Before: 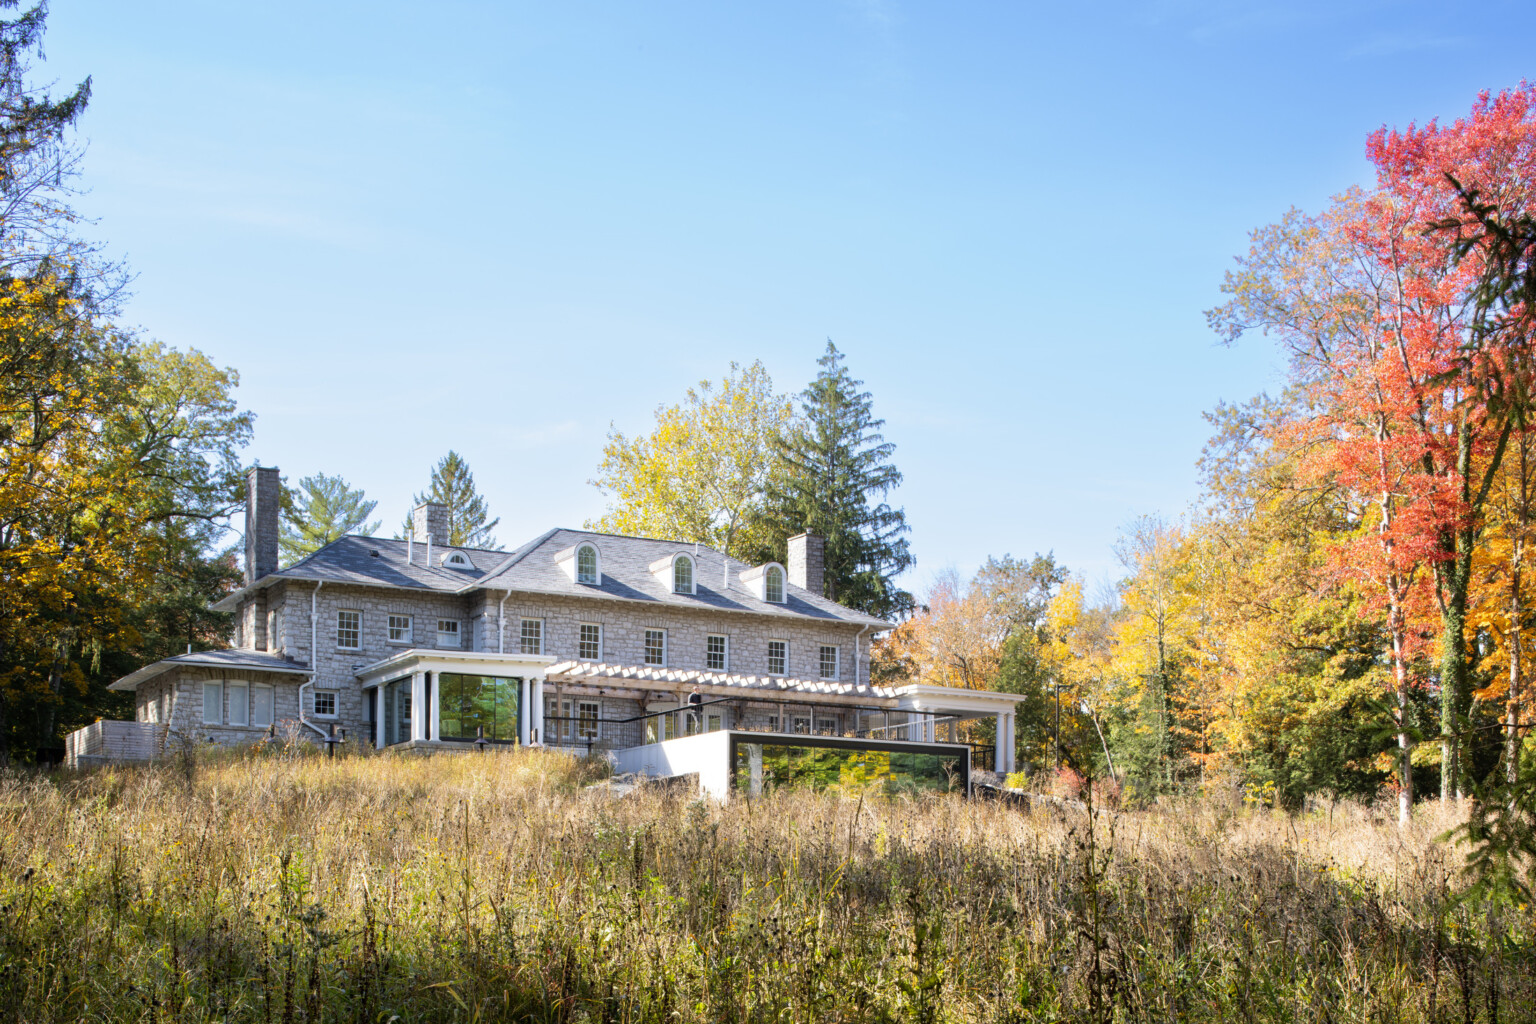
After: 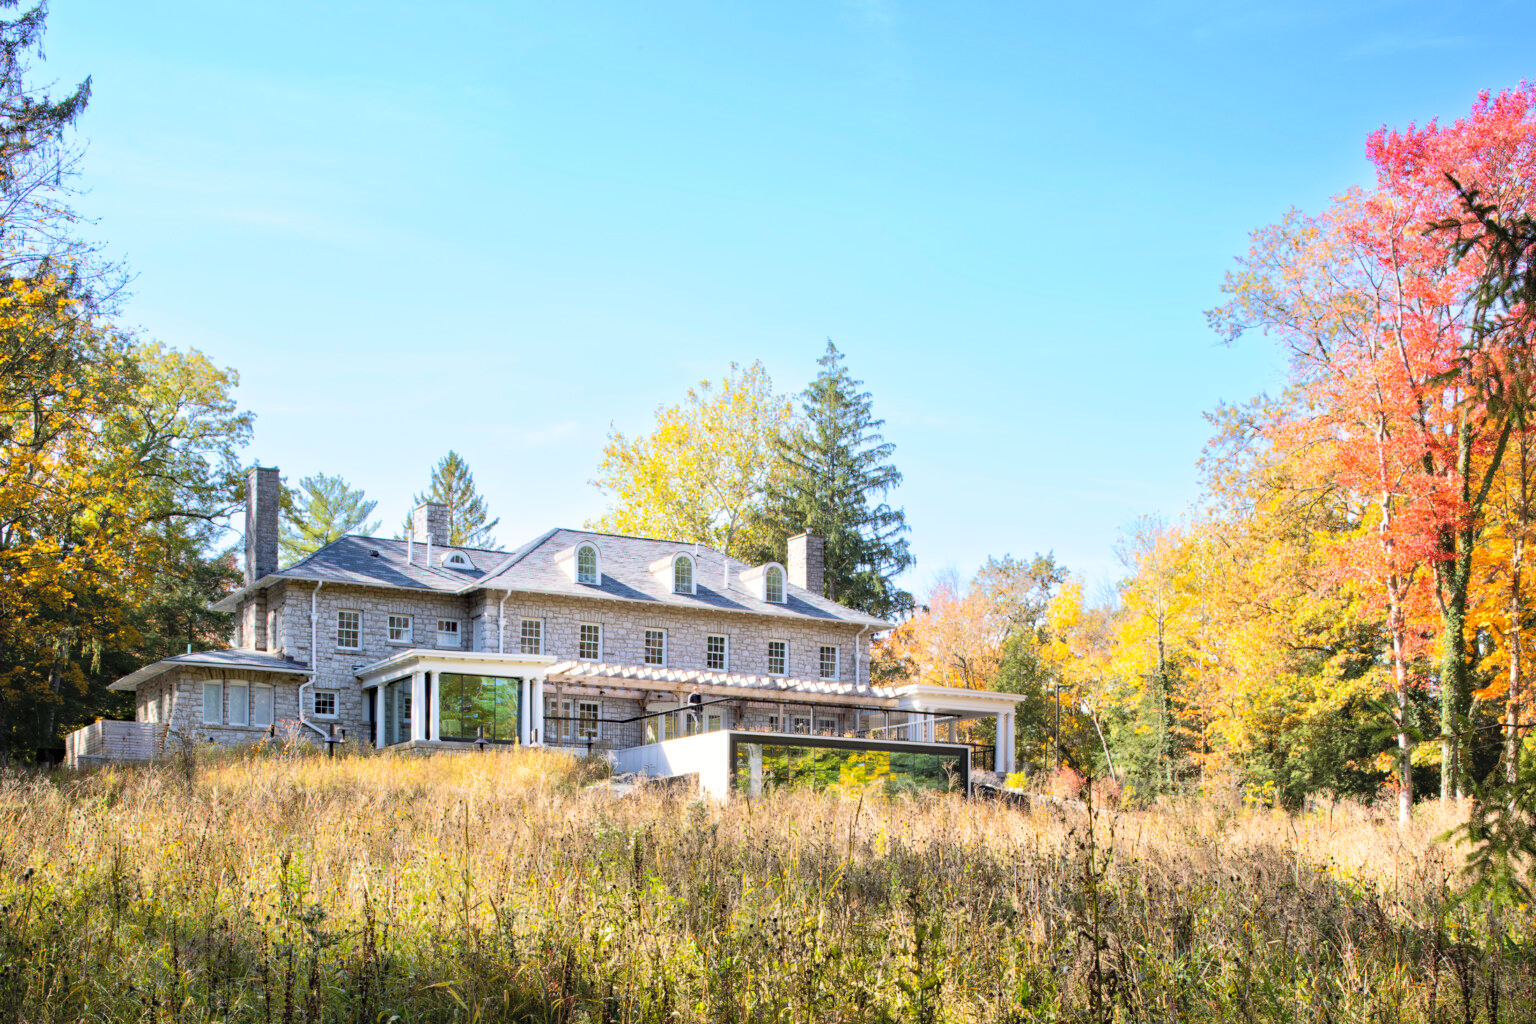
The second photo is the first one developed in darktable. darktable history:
contrast brightness saturation: contrast 0.144, brightness 0.207
haze removal: strength 0.298, distance 0.243, compatibility mode true, adaptive false
